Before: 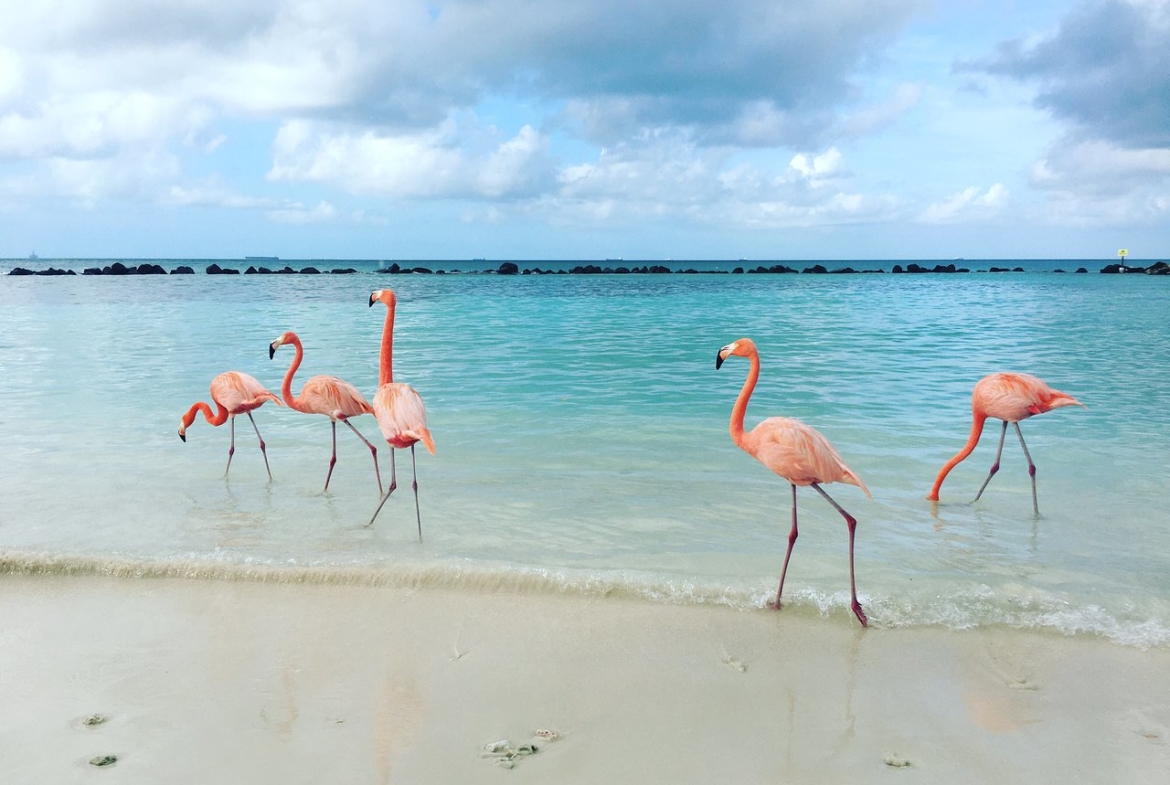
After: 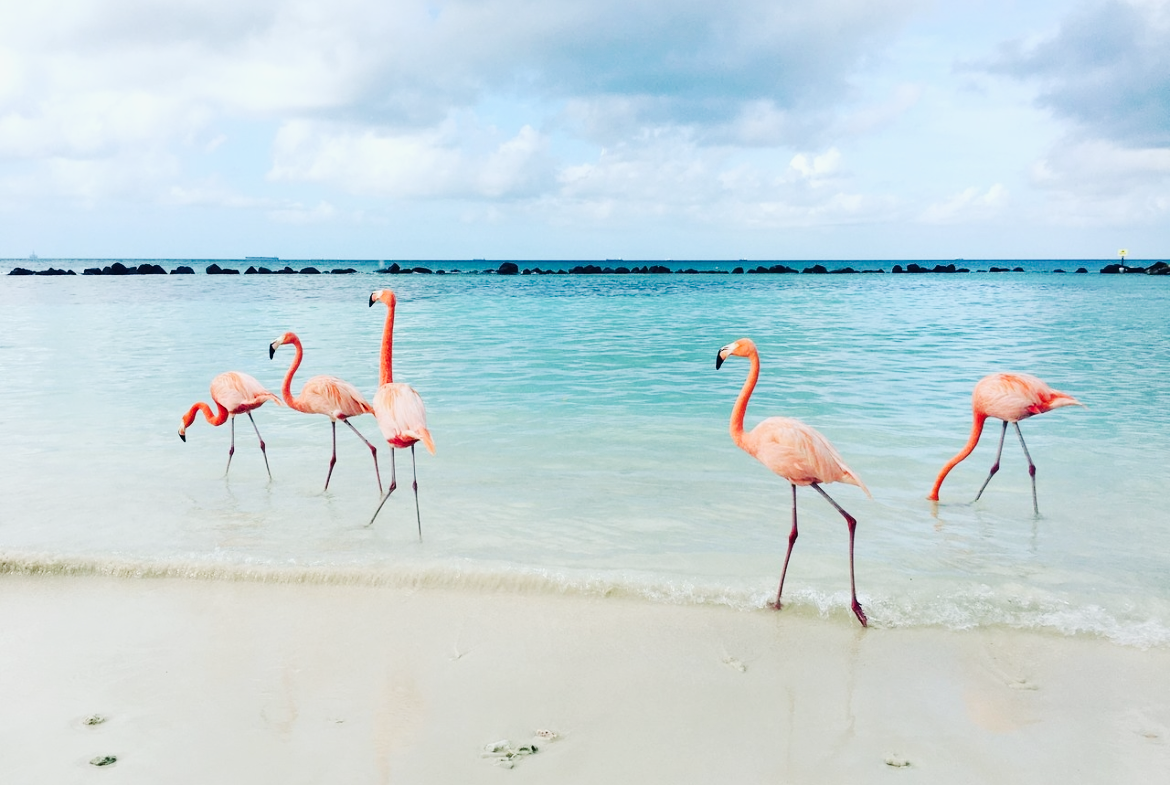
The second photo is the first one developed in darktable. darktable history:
tone curve: curves: ch0 [(0, 0) (0.078, 0.052) (0.236, 0.22) (0.427, 0.472) (0.508, 0.586) (0.654, 0.742) (0.793, 0.851) (0.994, 0.974)]; ch1 [(0, 0) (0.161, 0.092) (0.35, 0.33) (0.392, 0.392) (0.456, 0.456) (0.505, 0.502) (0.537, 0.518) (0.553, 0.534) (0.602, 0.579) (0.718, 0.718) (1, 1)]; ch2 [(0, 0) (0.346, 0.362) (0.411, 0.412) (0.502, 0.502) (0.531, 0.521) (0.586, 0.59) (0.621, 0.604) (1, 1)], preserve colors none
contrast brightness saturation: contrast 0.136
